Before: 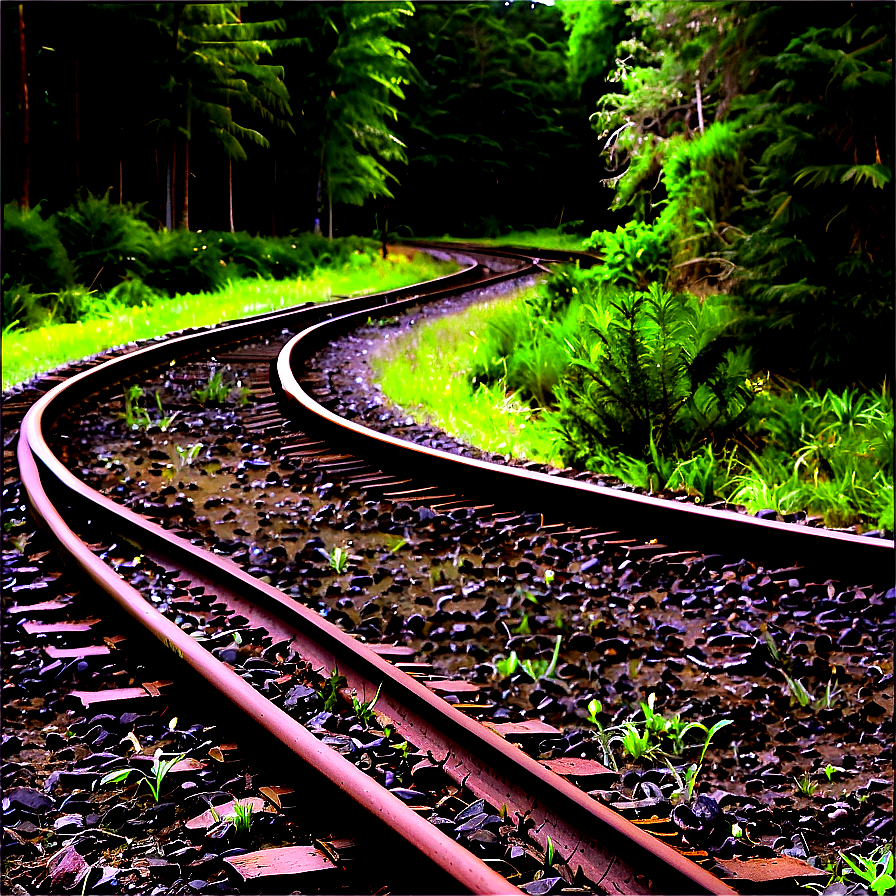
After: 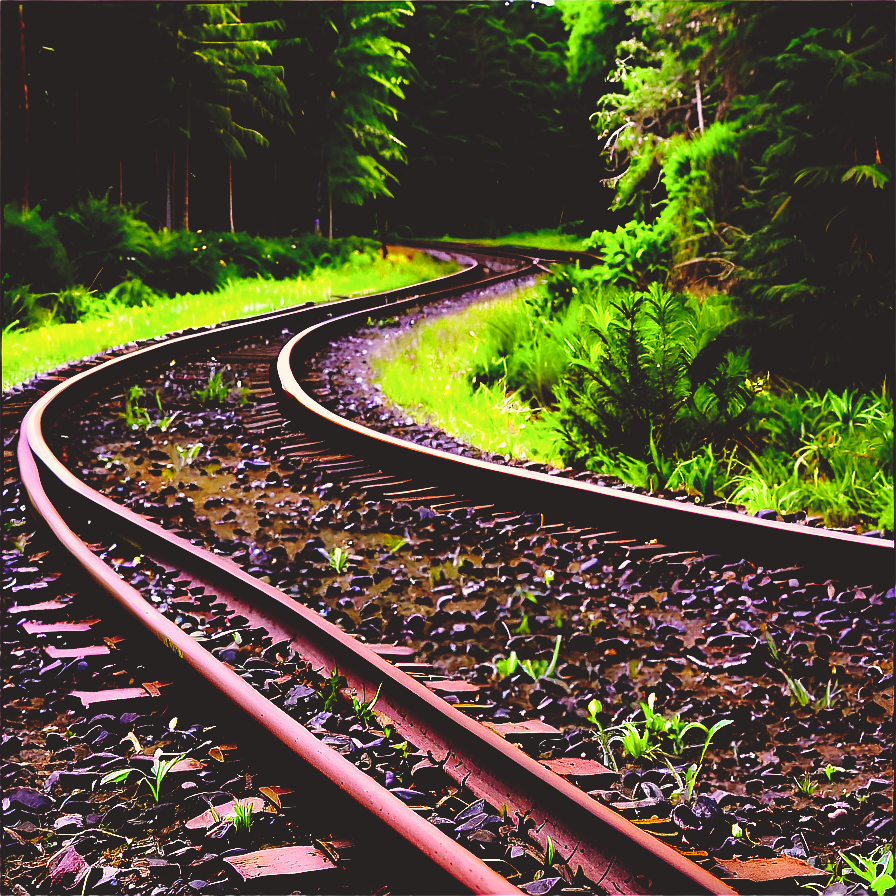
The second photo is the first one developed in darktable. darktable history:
color balance: lift [1.005, 1.002, 0.998, 0.998], gamma [1, 1.021, 1.02, 0.979], gain [0.923, 1.066, 1.056, 0.934]
tone curve: curves: ch0 [(0, 0) (0.003, 0.139) (0.011, 0.14) (0.025, 0.138) (0.044, 0.14) (0.069, 0.149) (0.1, 0.161) (0.136, 0.179) (0.177, 0.203) (0.224, 0.245) (0.277, 0.302) (0.335, 0.382) (0.399, 0.461) (0.468, 0.546) (0.543, 0.614) (0.623, 0.687) (0.709, 0.758) (0.801, 0.84) (0.898, 0.912) (1, 1)], preserve colors none
